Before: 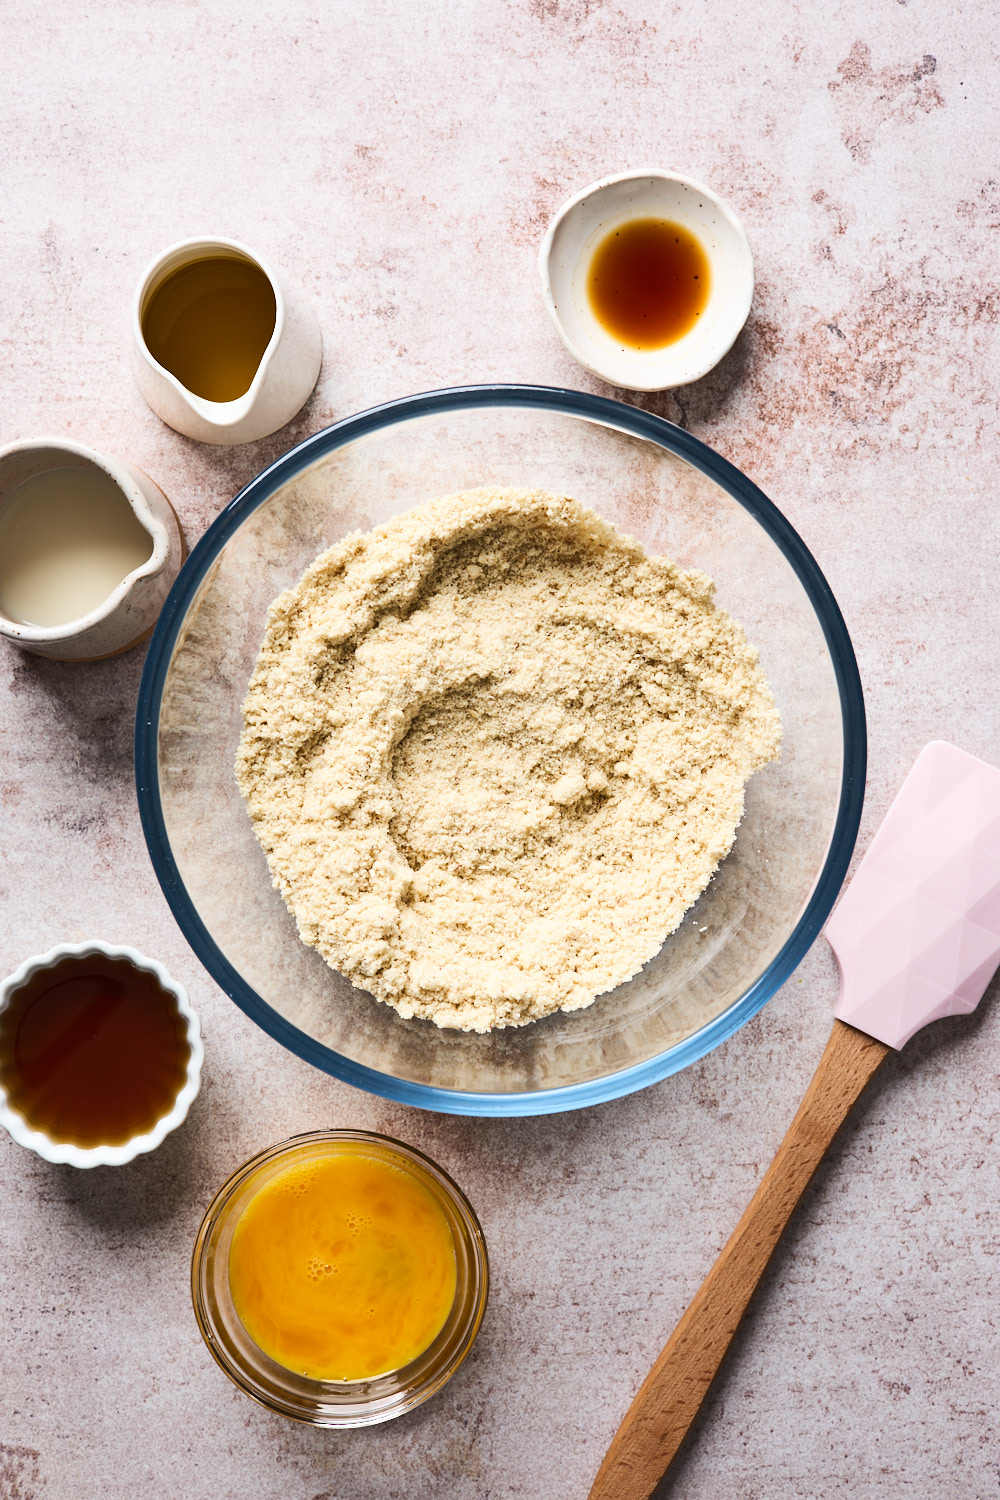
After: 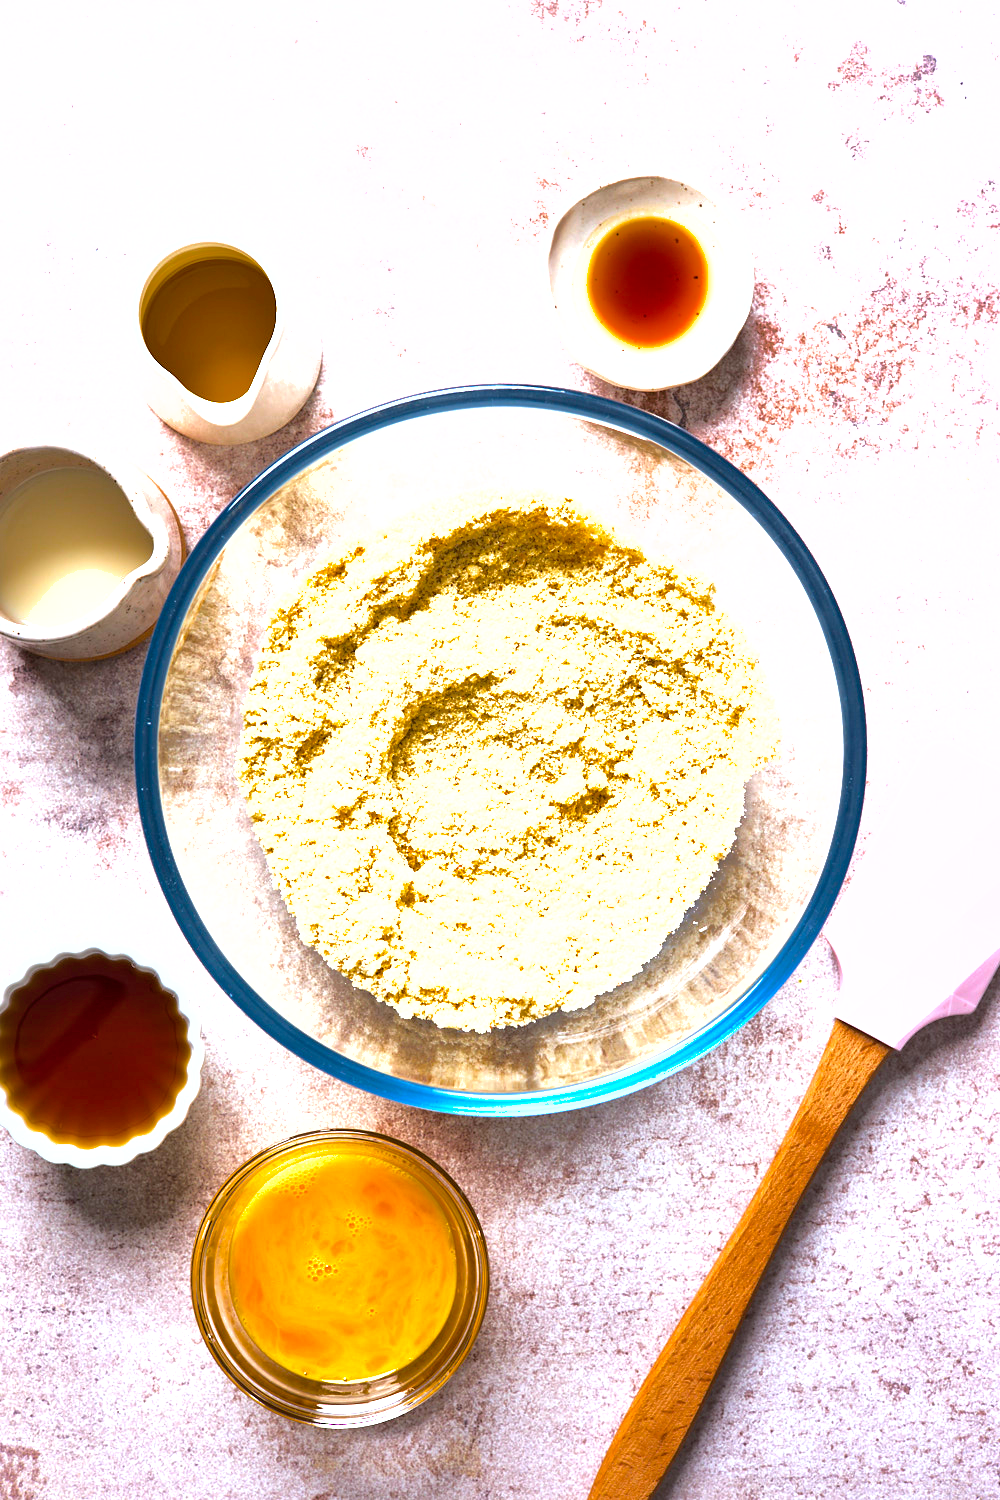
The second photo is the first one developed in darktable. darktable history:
local contrast: mode bilateral grid, contrast 20, coarseness 50, detail 120%, midtone range 0.2
levels: levels [0, 0.394, 0.787]
shadows and highlights: shadows 30
color balance rgb: perceptual saturation grading › global saturation 25%, perceptual brilliance grading › mid-tones 10%, perceptual brilliance grading › shadows 15%, global vibrance 20%
white balance: red 0.983, blue 1.036
